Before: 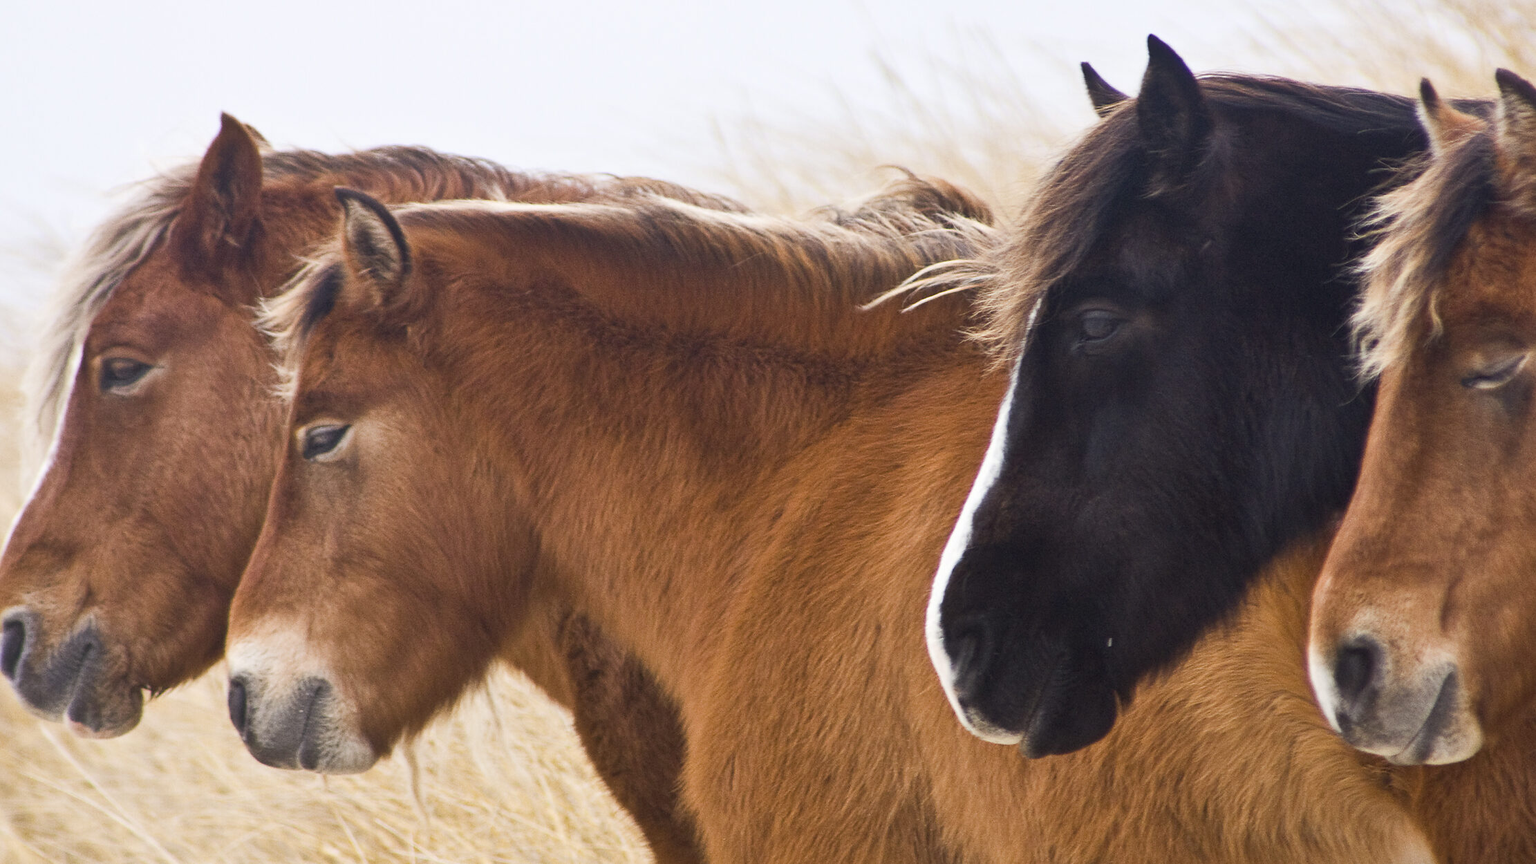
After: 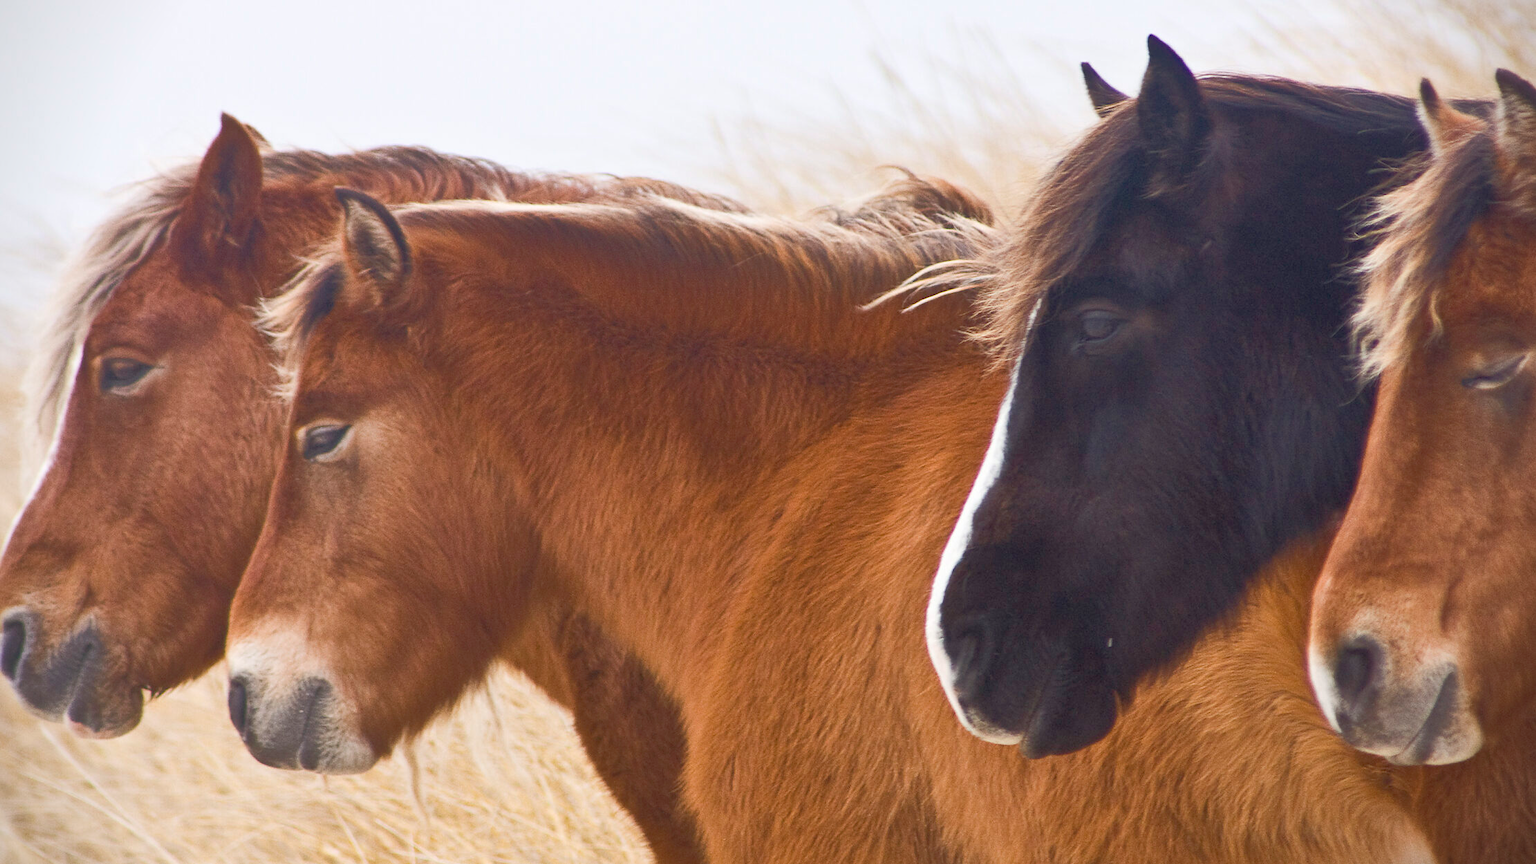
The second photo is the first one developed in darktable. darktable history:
rgb curve: curves: ch0 [(0, 0) (0.072, 0.166) (0.217, 0.293) (0.414, 0.42) (1, 1)], compensate middle gray true, preserve colors basic power
vignetting: fall-off start 92.6%, brightness -0.52, saturation -0.51, center (-0.012, 0)
